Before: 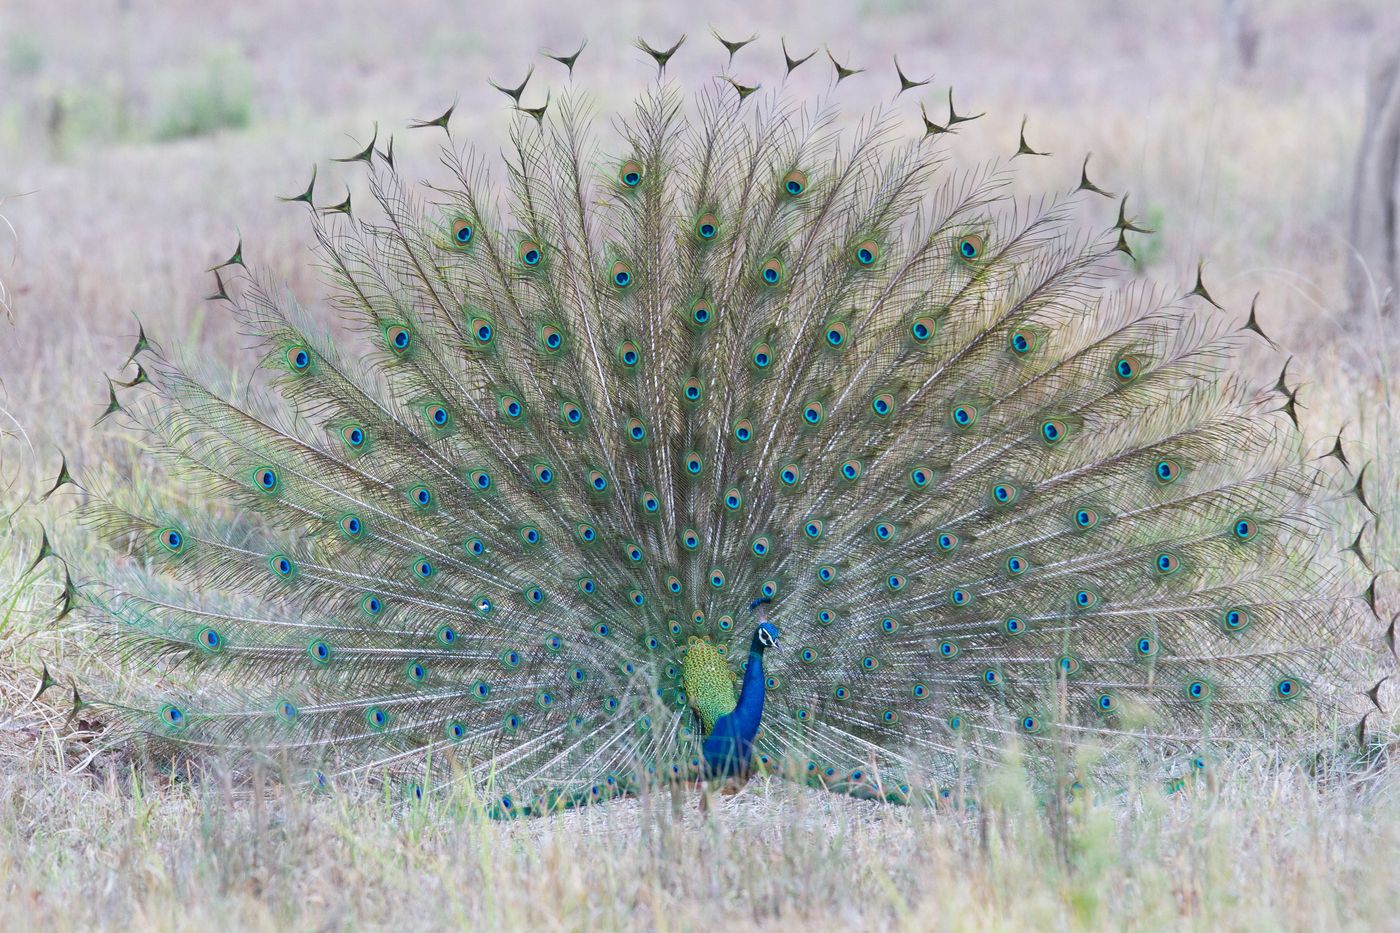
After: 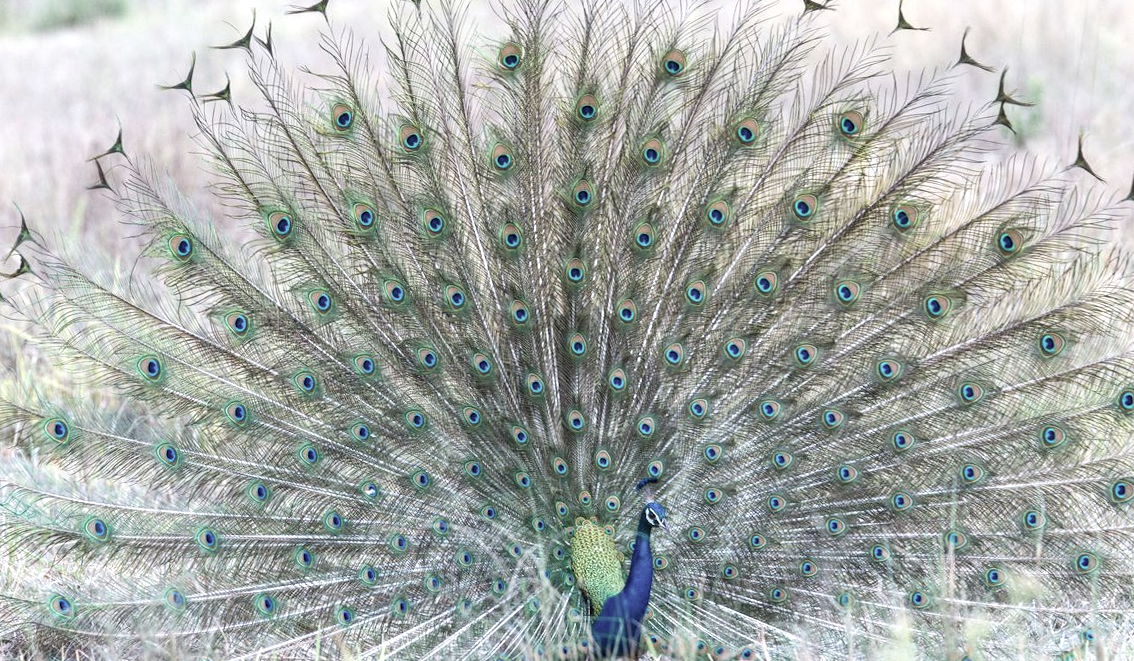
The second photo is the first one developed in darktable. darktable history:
contrast brightness saturation: contrast 0.1, saturation -0.36
shadows and highlights: radius 331.84, shadows 53.55, highlights -100, compress 94.63%, highlights color adjustment 73.23%, soften with gaussian
rotate and perspective: rotation -1°, crop left 0.011, crop right 0.989, crop top 0.025, crop bottom 0.975
crop: left 7.856%, top 11.836%, right 10.12%, bottom 15.387%
local contrast: on, module defaults
exposure: exposure 0.496 EV, compensate highlight preservation false
